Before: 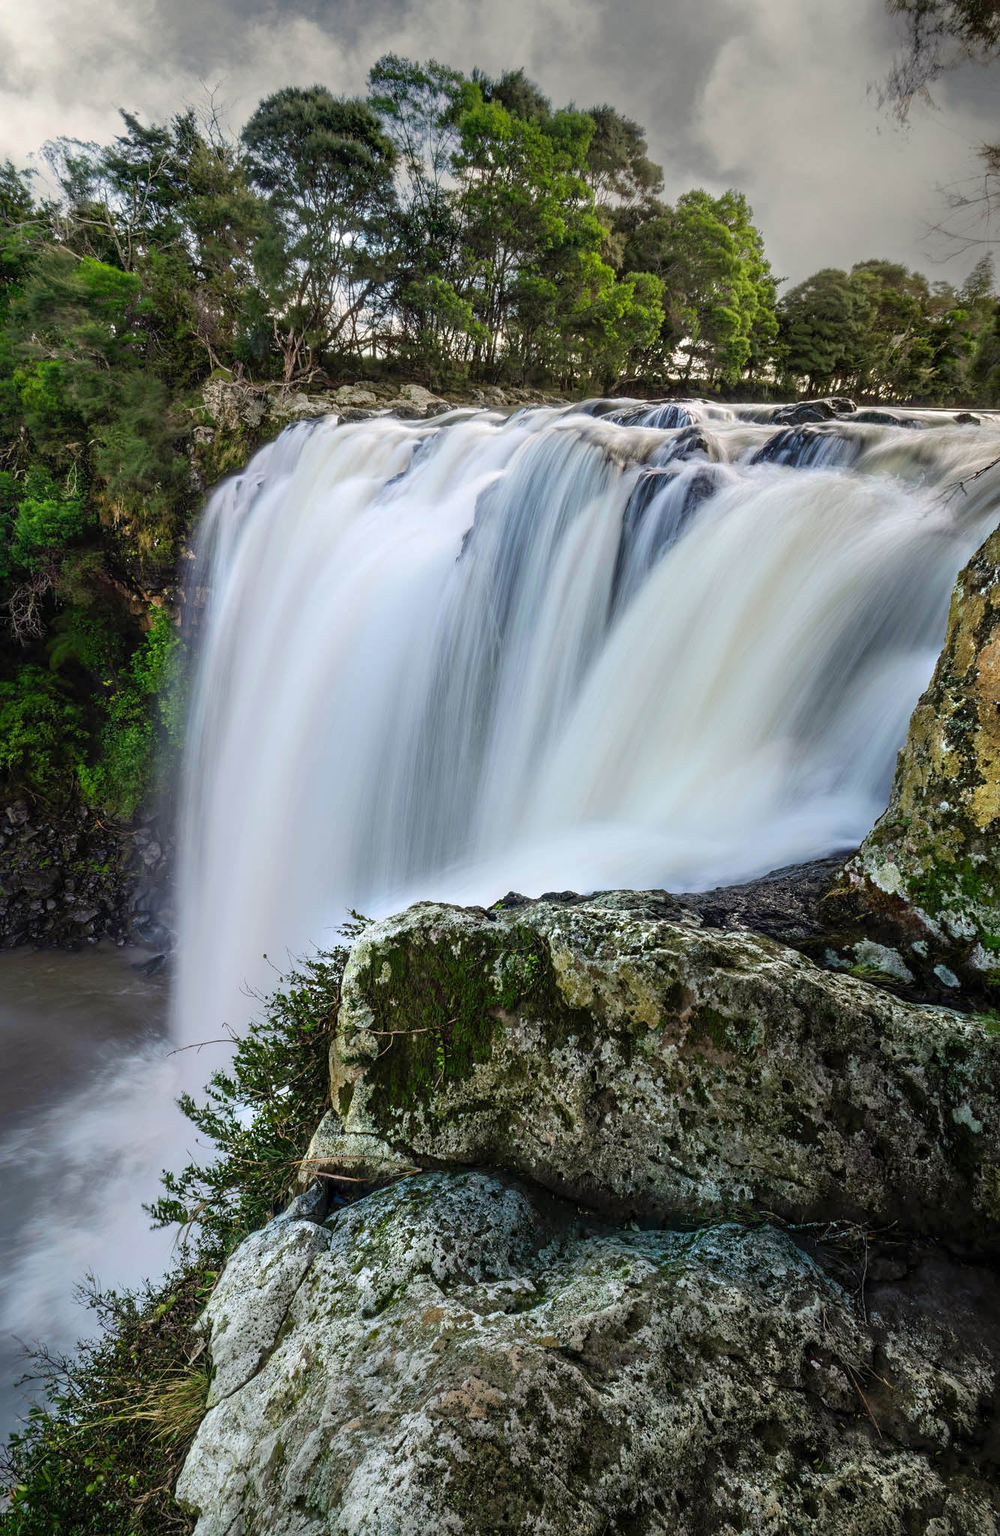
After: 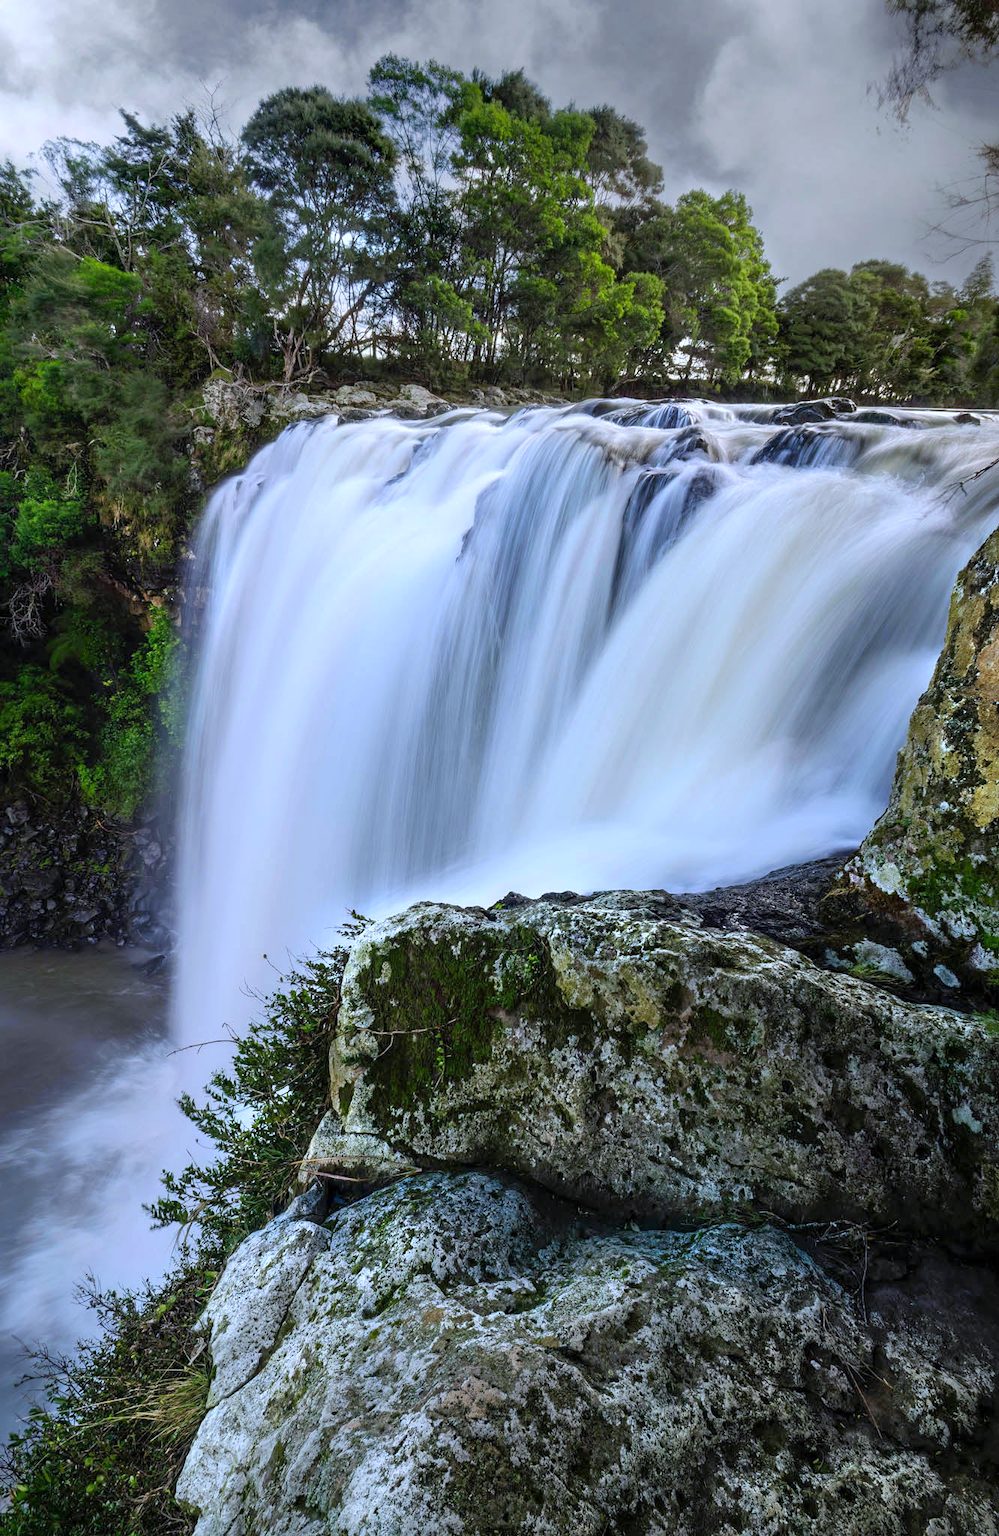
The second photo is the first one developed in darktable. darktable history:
bloom: size 3%, threshold 100%, strength 0%
white balance: red 0.948, green 1.02, blue 1.176
